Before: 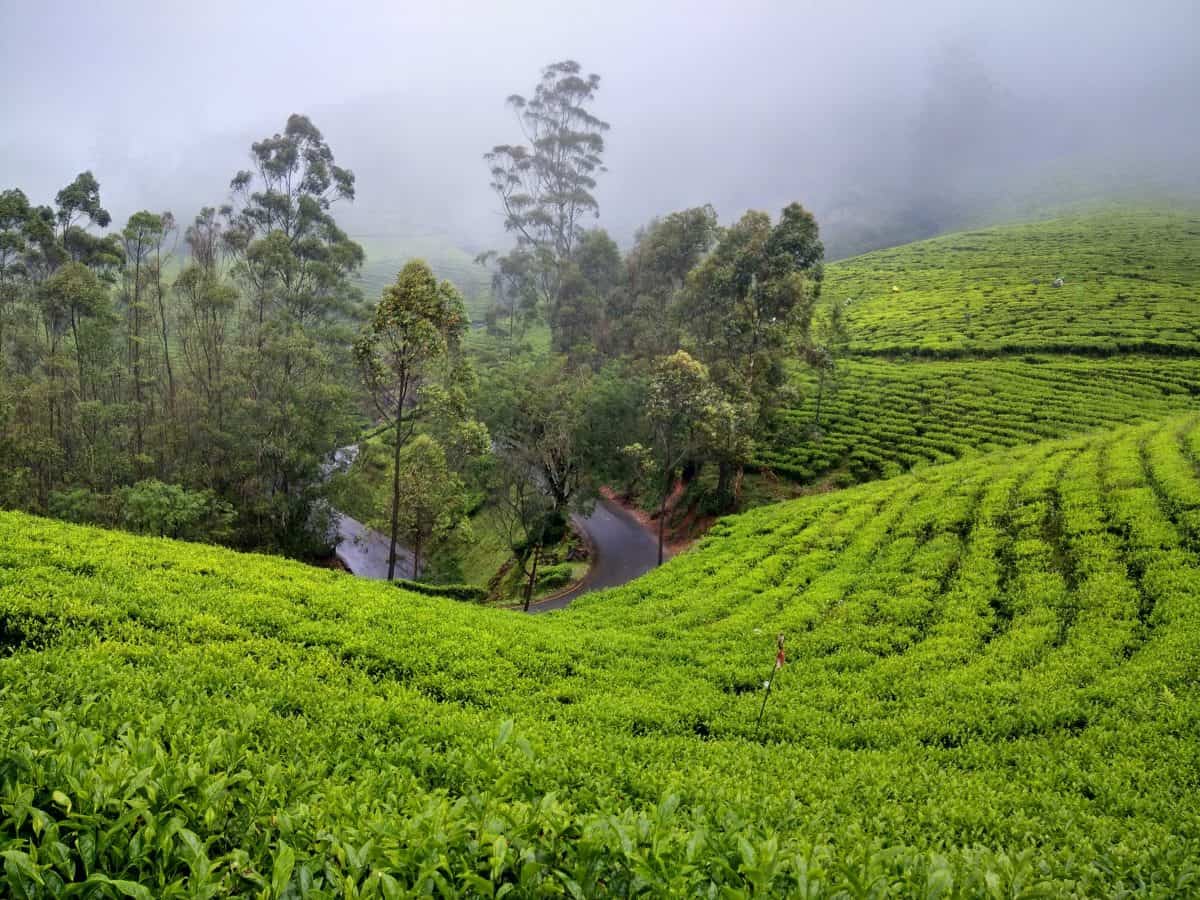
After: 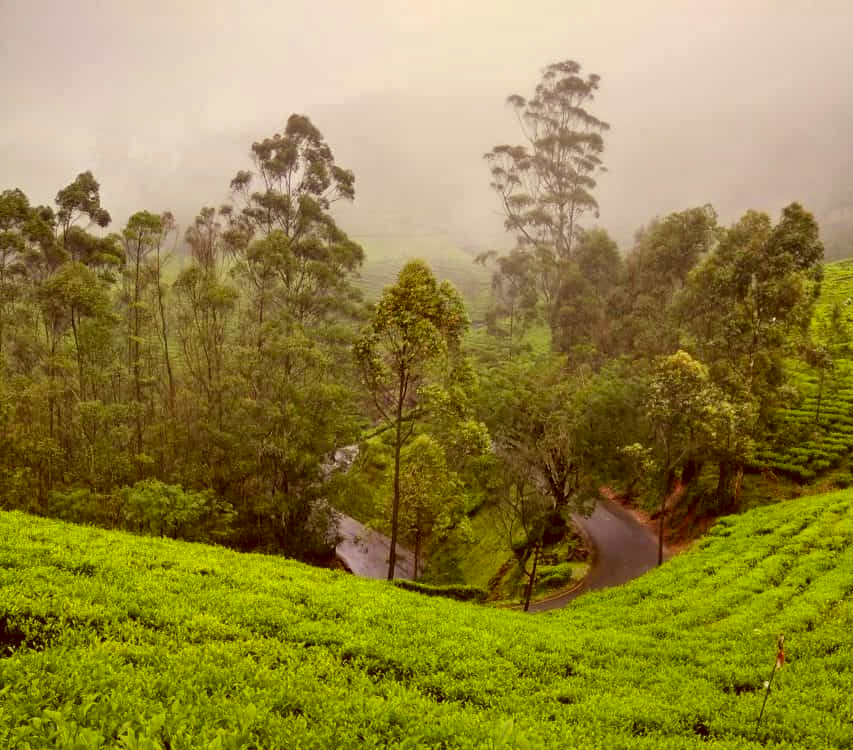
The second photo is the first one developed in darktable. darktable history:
crop: right 28.885%, bottom 16.626%
color correction: highlights a* 1.12, highlights b* 24.26, shadows a* 15.58, shadows b* 24.26
shadows and highlights: shadows 37.27, highlights -28.18, soften with gaussian
